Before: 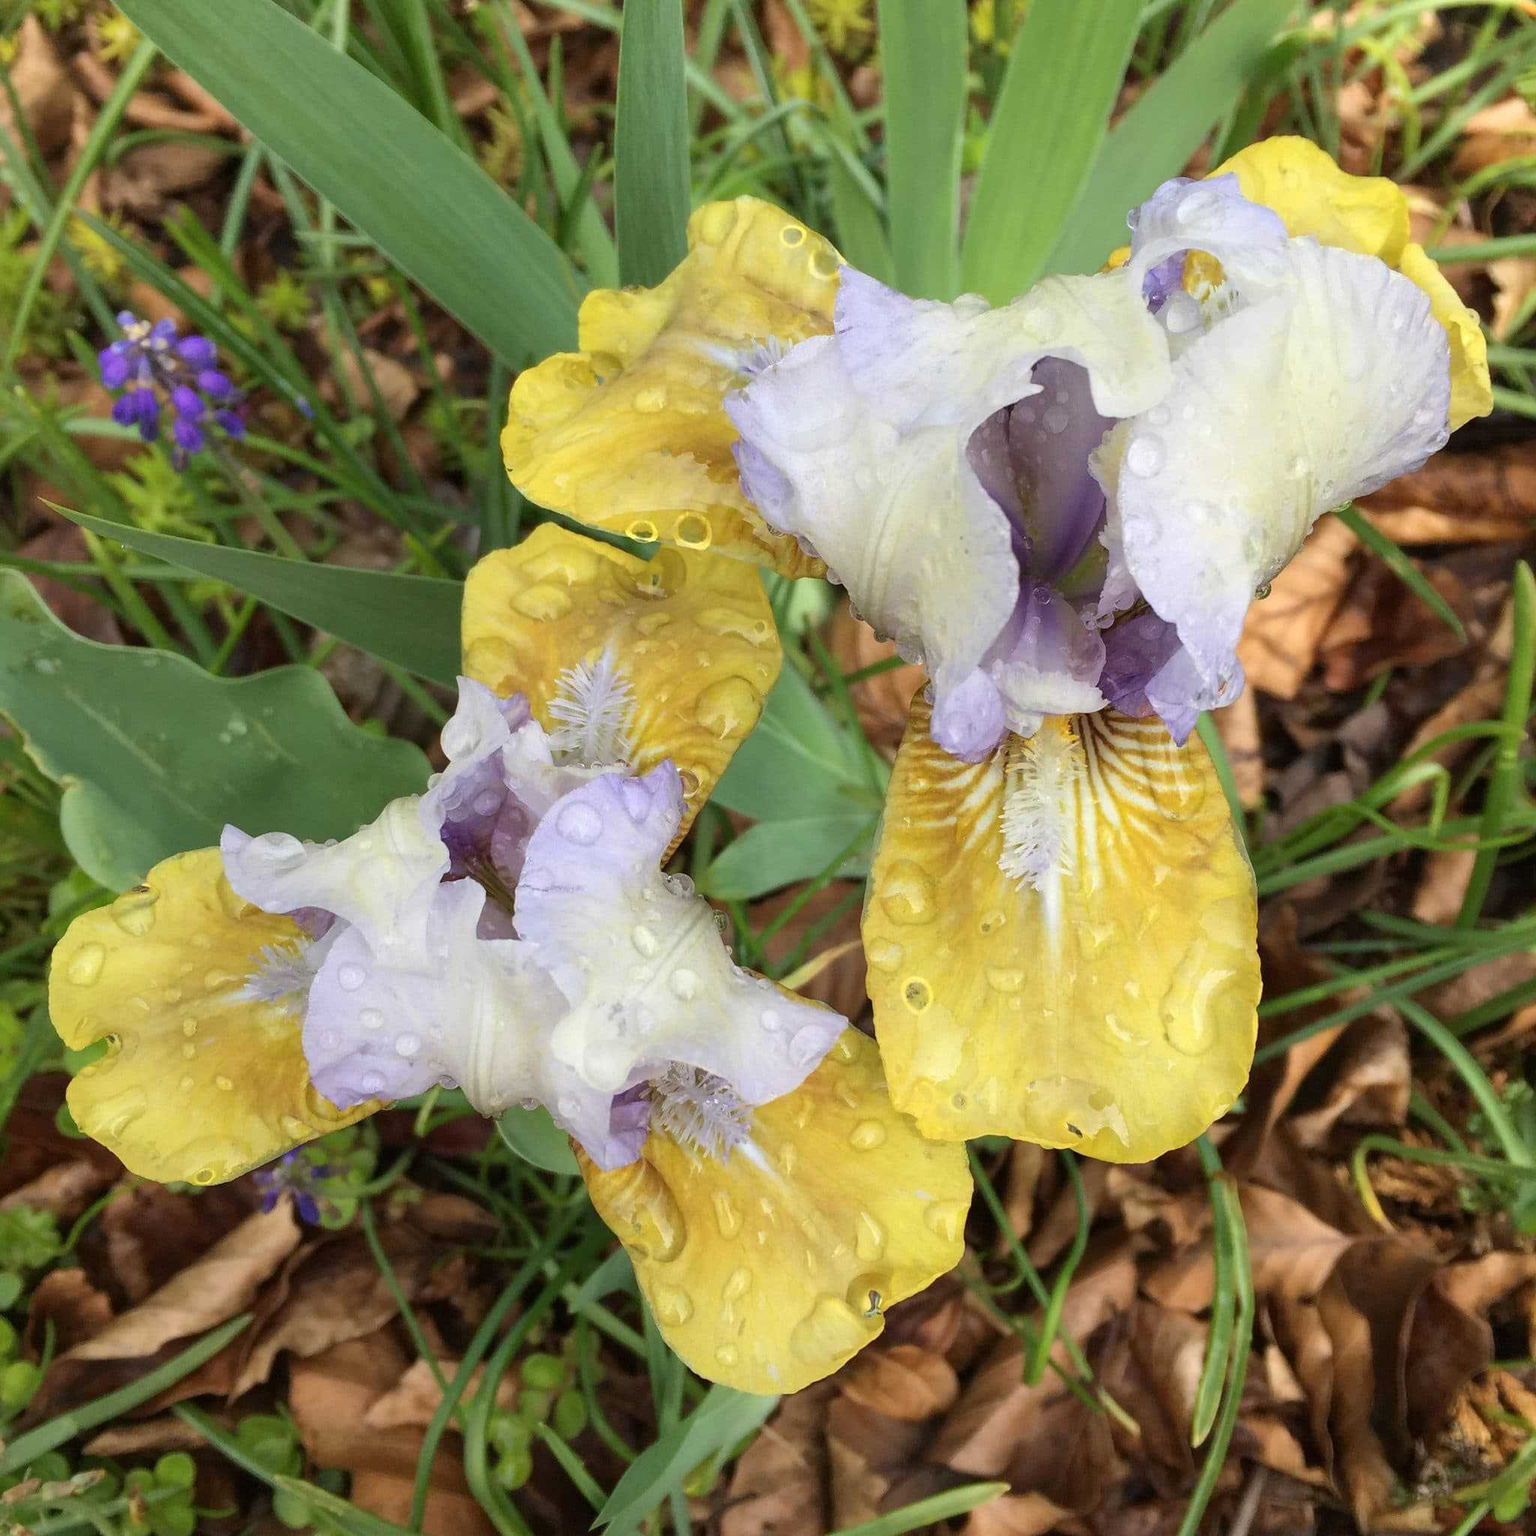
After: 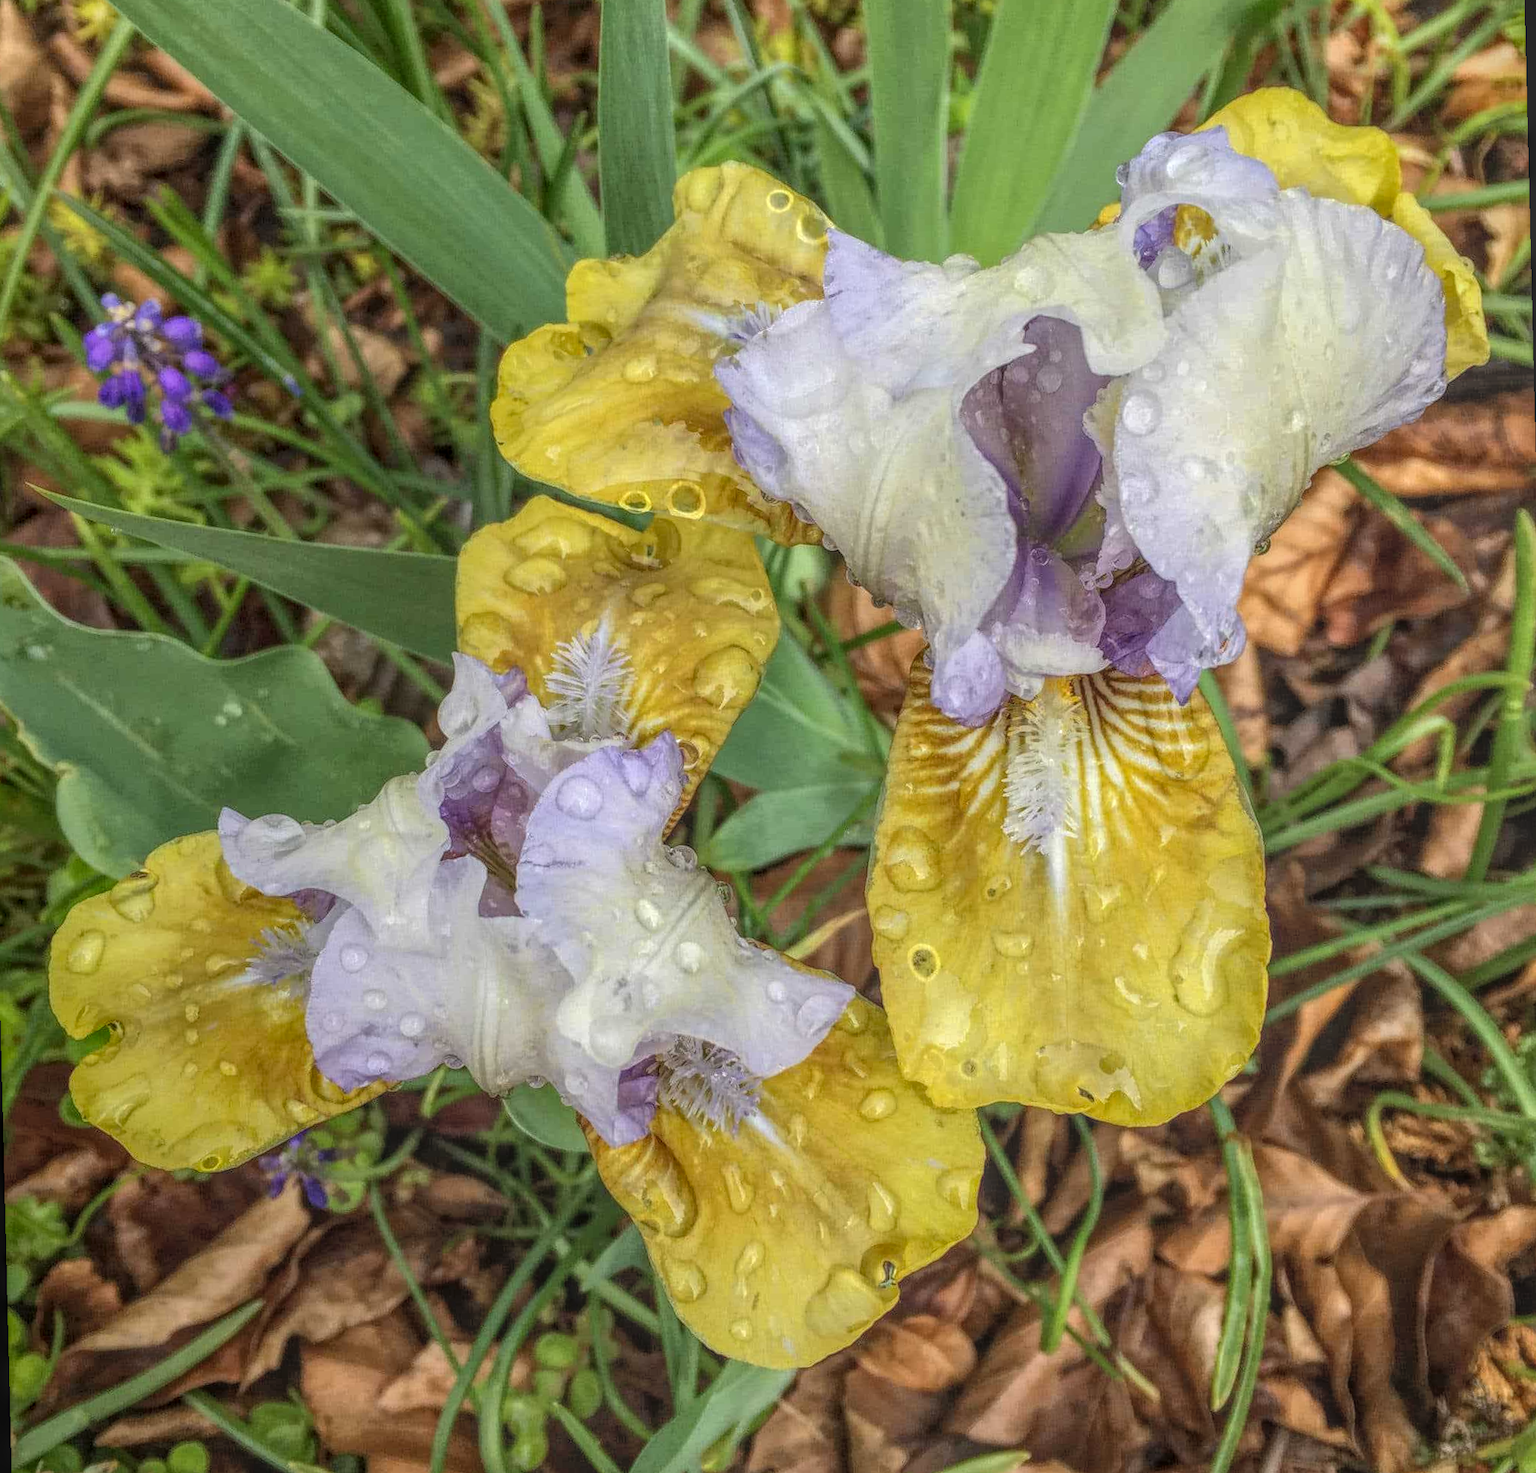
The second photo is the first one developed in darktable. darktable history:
rotate and perspective: rotation -1.42°, crop left 0.016, crop right 0.984, crop top 0.035, crop bottom 0.965
local contrast: highlights 20%, shadows 30%, detail 200%, midtone range 0.2
